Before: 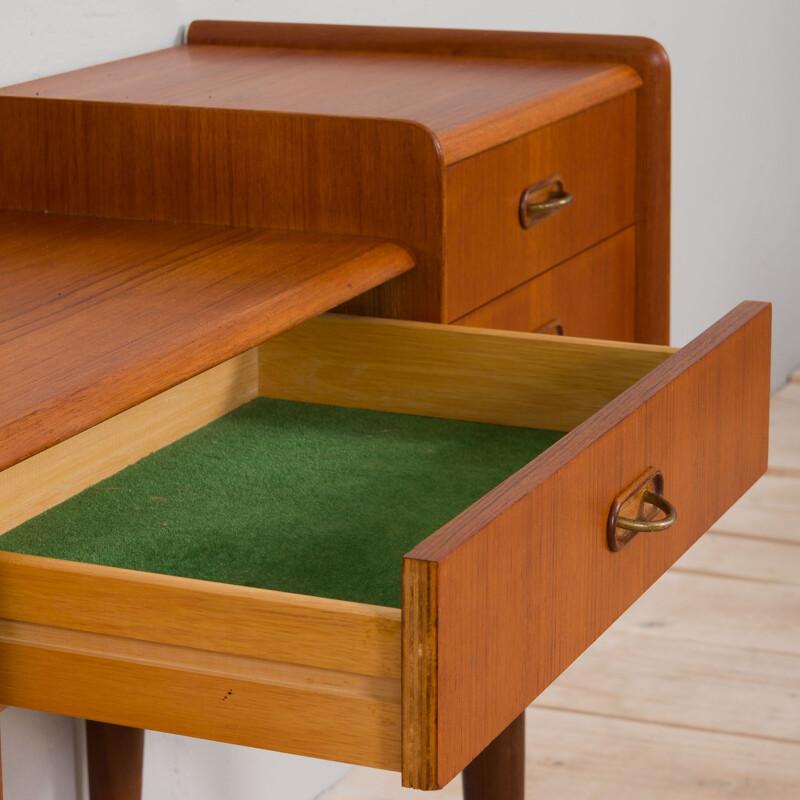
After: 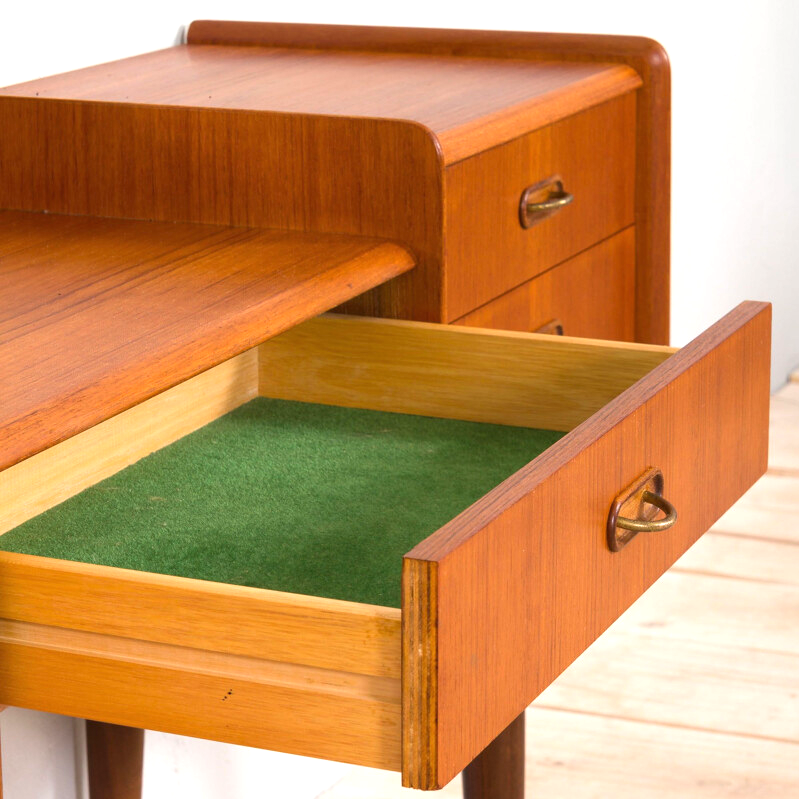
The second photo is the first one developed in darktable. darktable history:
crop and rotate: left 0.111%, bottom 0.009%
exposure: black level correction 0, exposure 0.954 EV, compensate highlight preservation false
